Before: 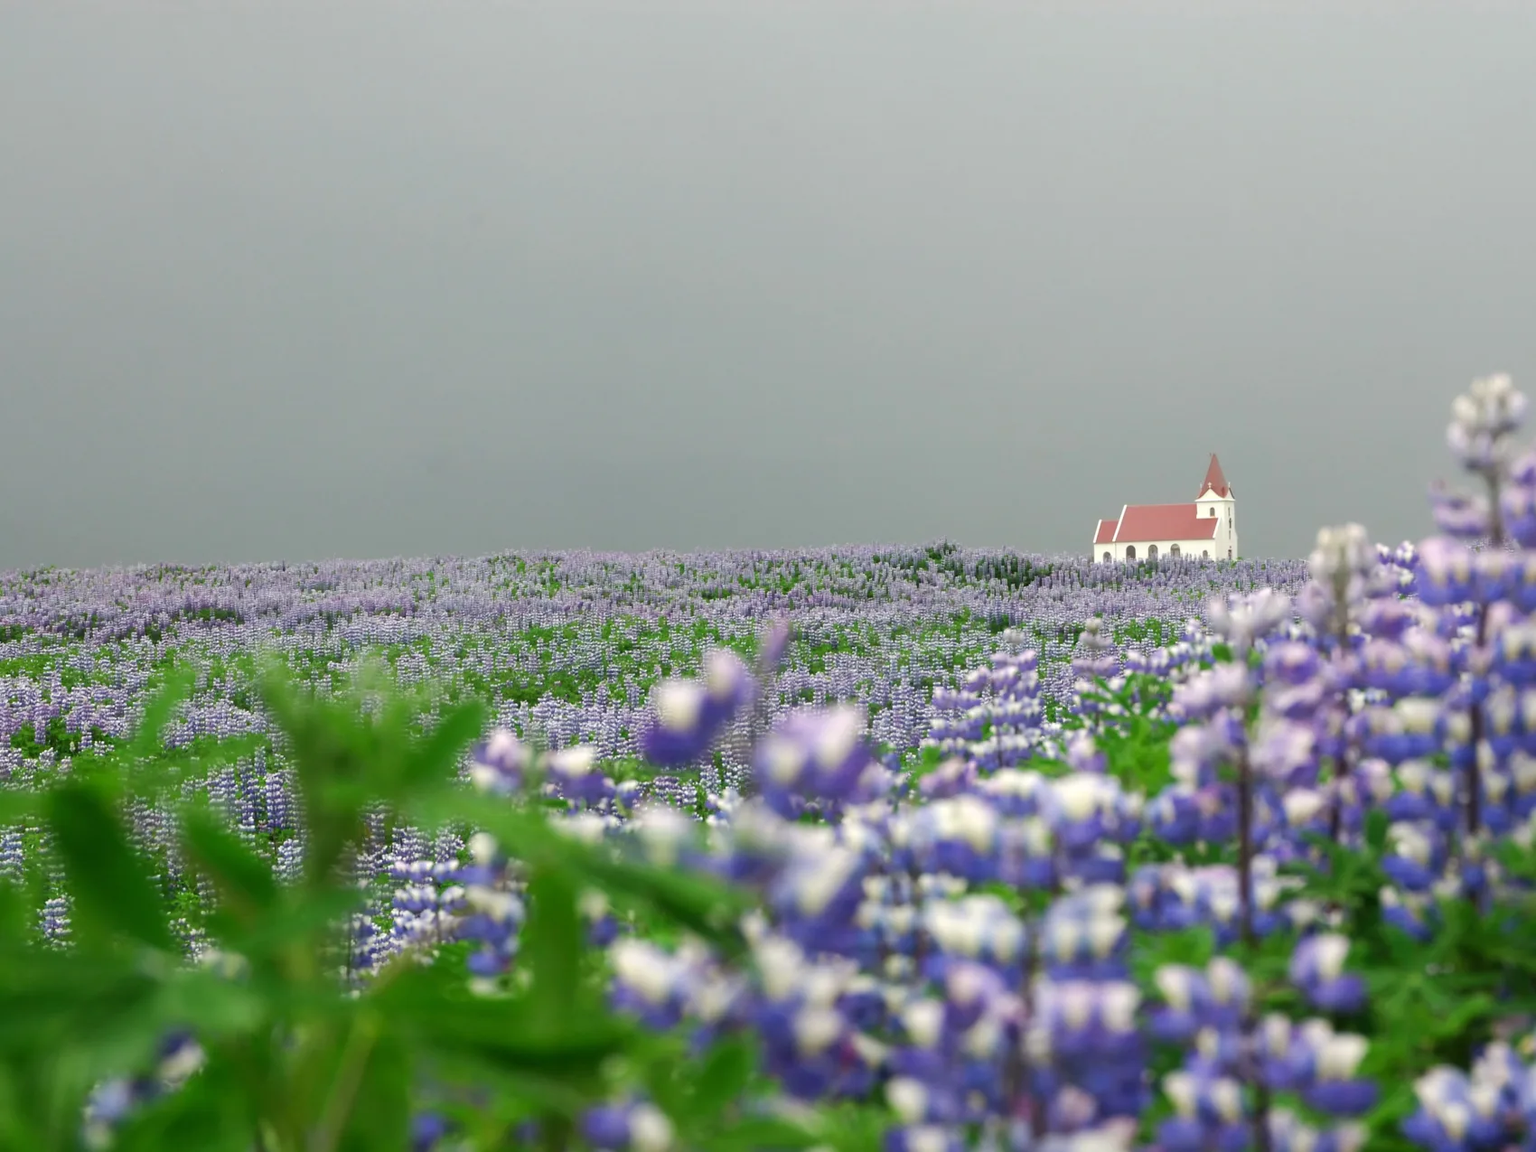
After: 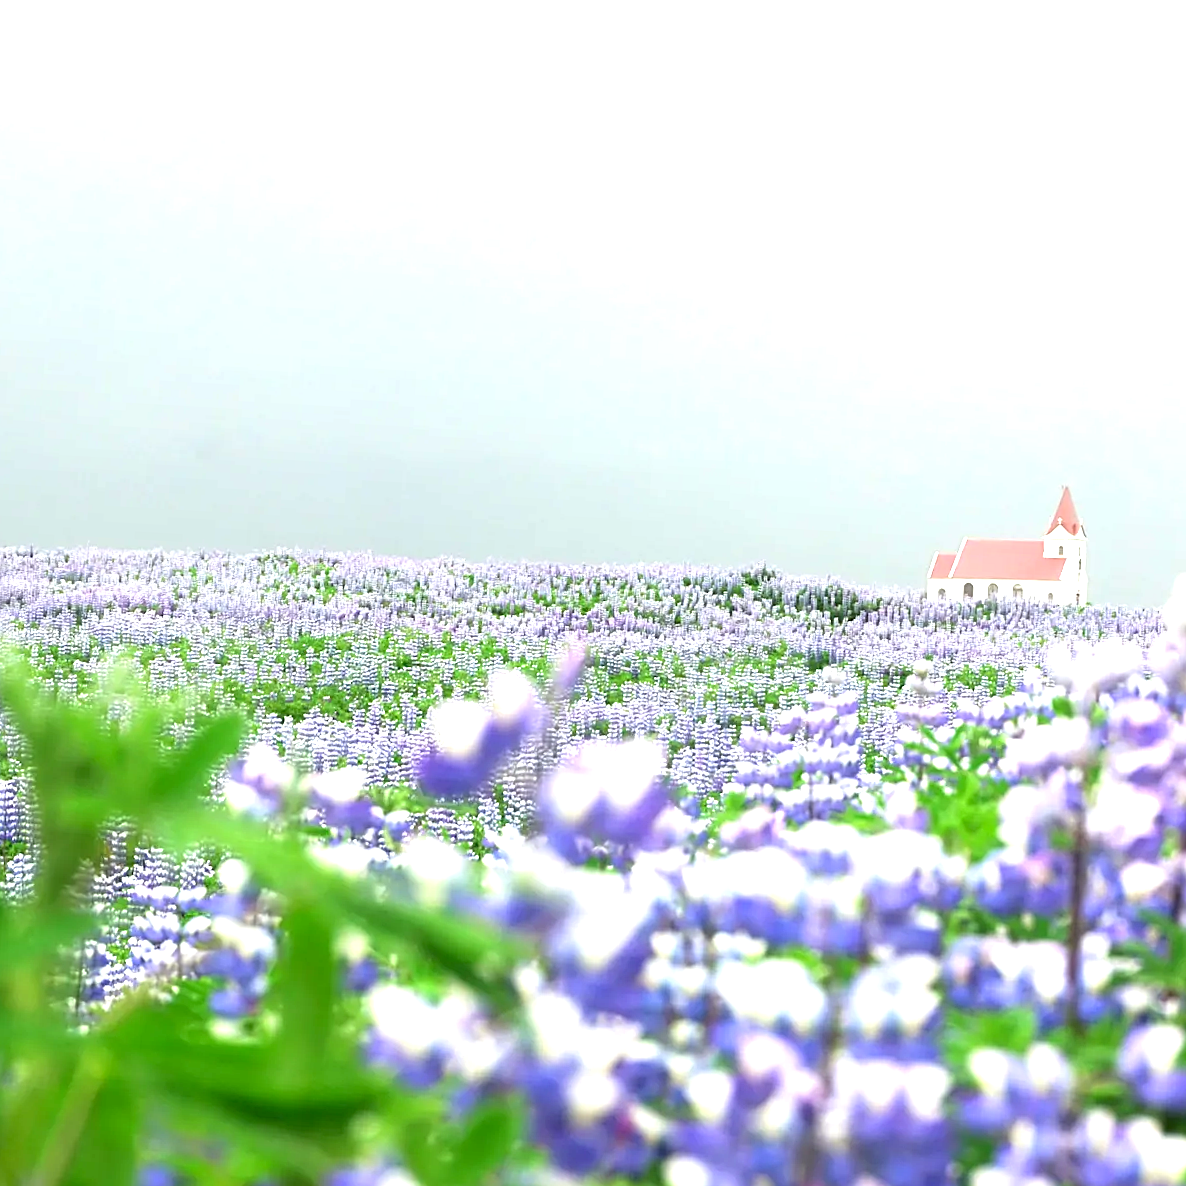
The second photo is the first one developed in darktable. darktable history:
crop and rotate: angle -3.27°, left 14.277%, top 0.028%, right 10.766%, bottom 0.028%
sharpen: on, module defaults
exposure: black level correction 0.001, exposure 1.398 EV, compensate exposure bias true, compensate highlight preservation false
white balance: red 0.988, blue 1.017
